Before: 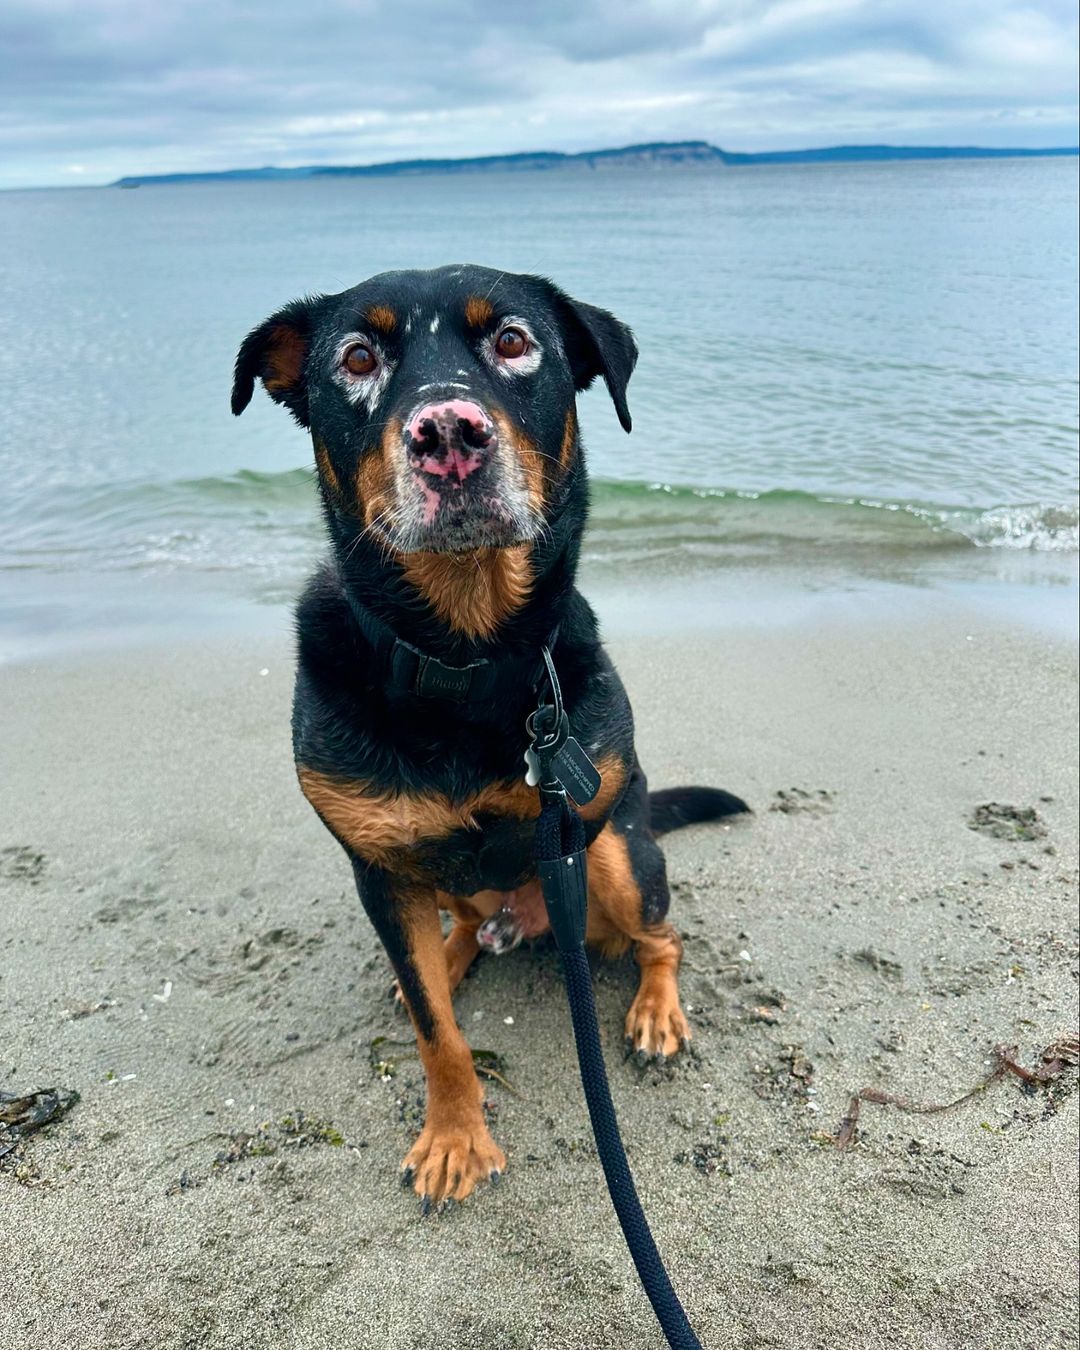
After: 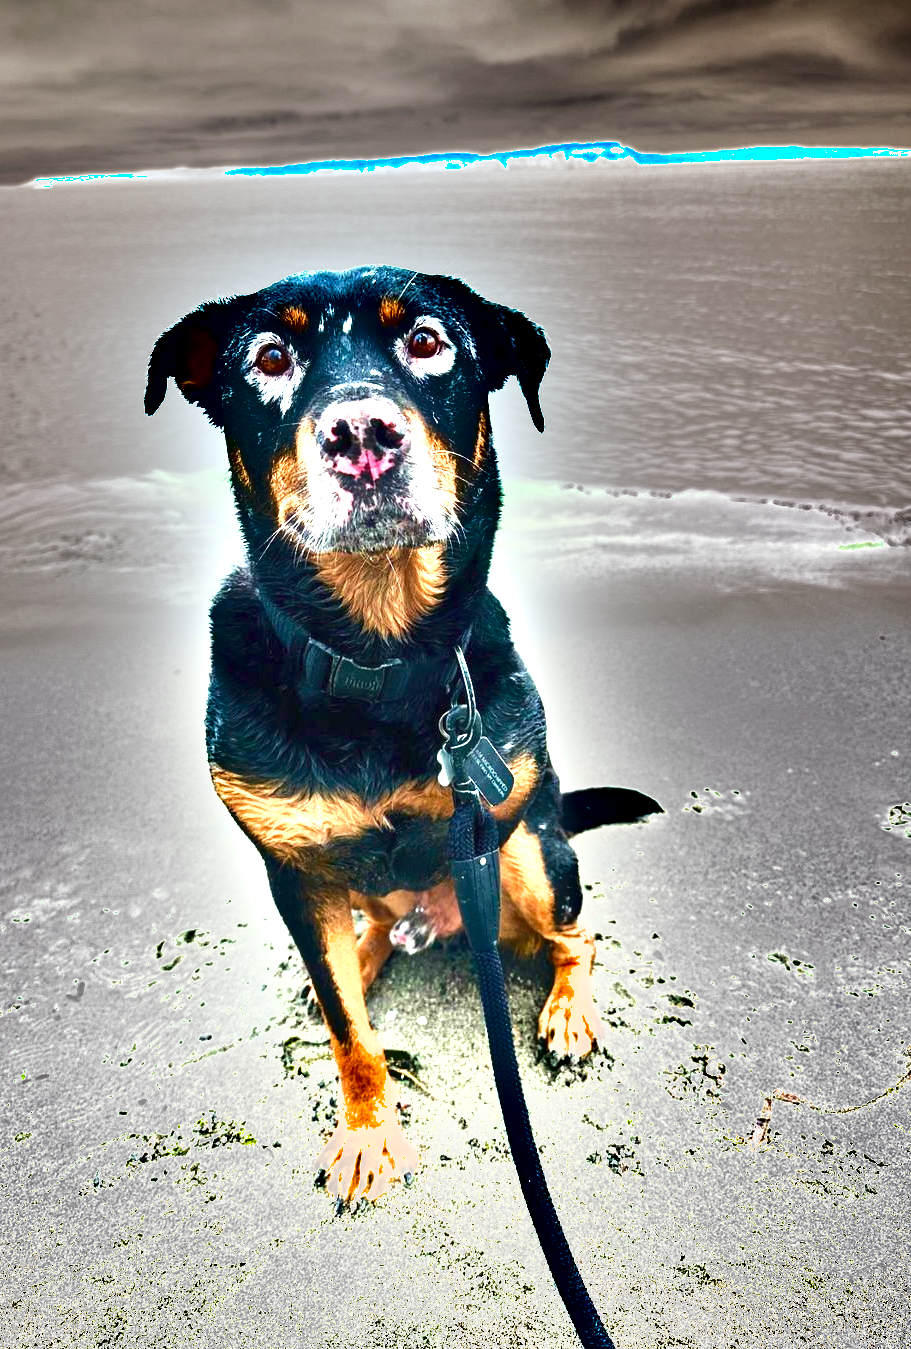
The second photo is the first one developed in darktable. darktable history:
exposure: black level correction 0, exposure 2.4 EV, compensate exposure bias true, compensate highlight preservation false
shadows and highlights: soften with gaussian
crop: left 8.075%, right 7.503%
